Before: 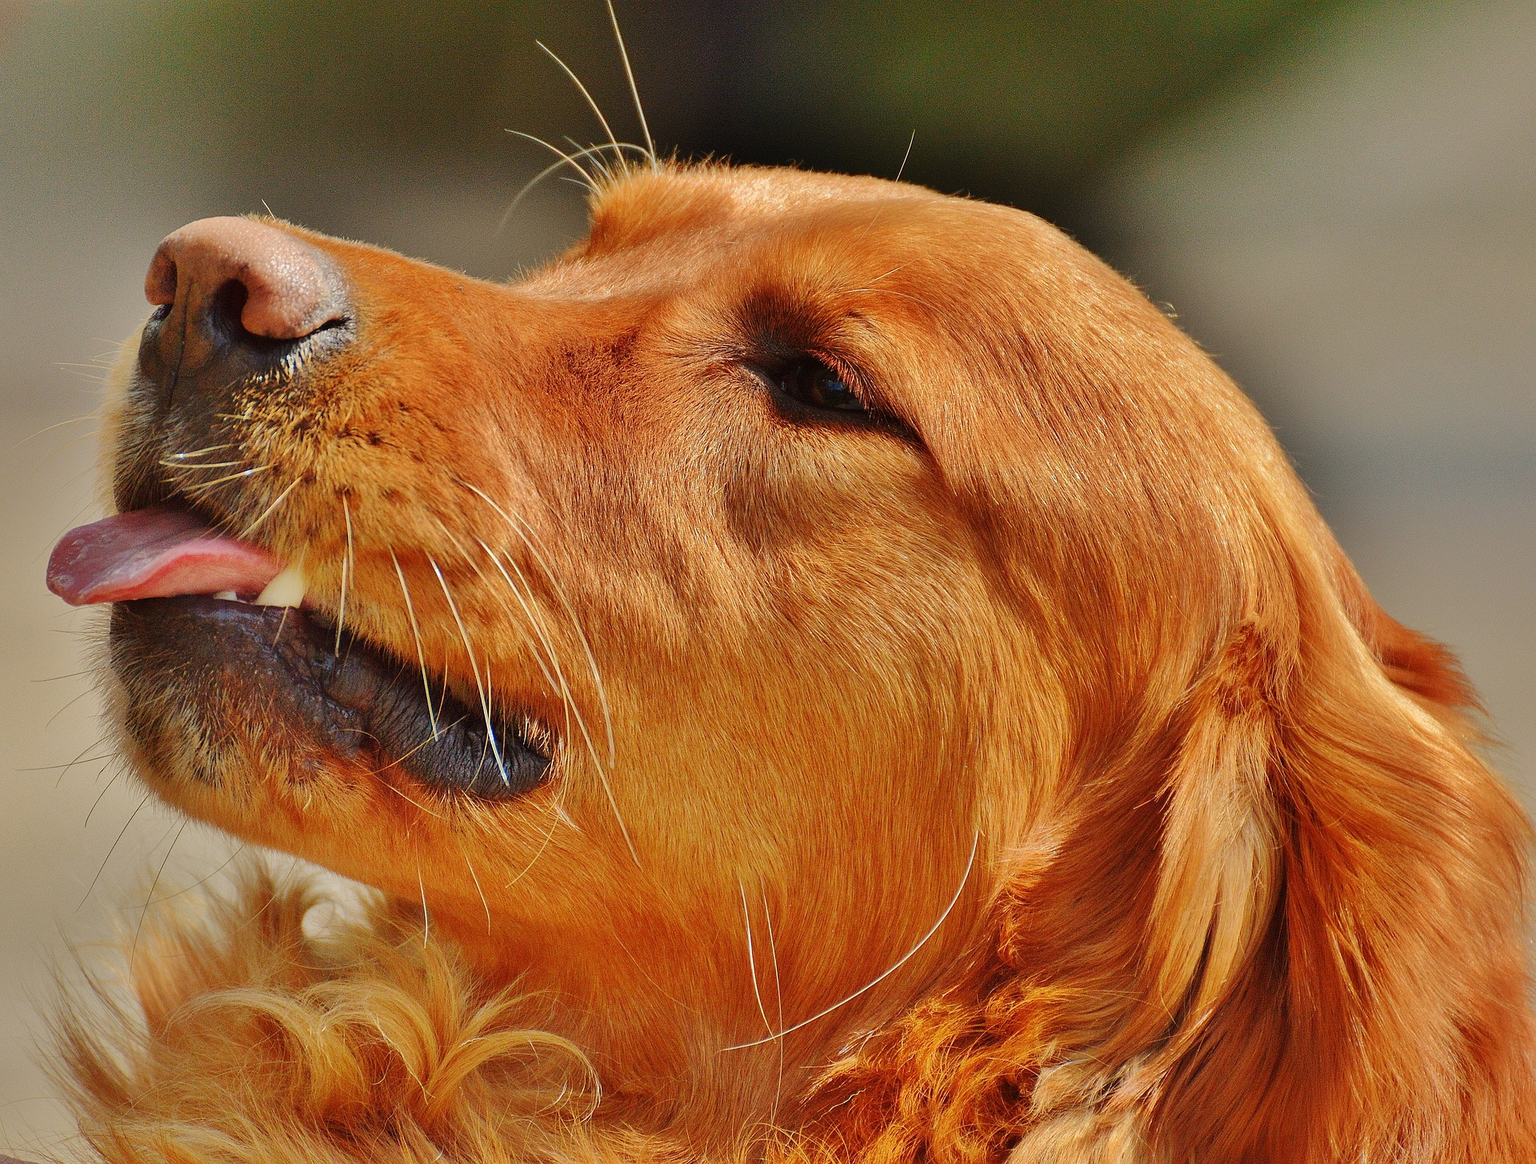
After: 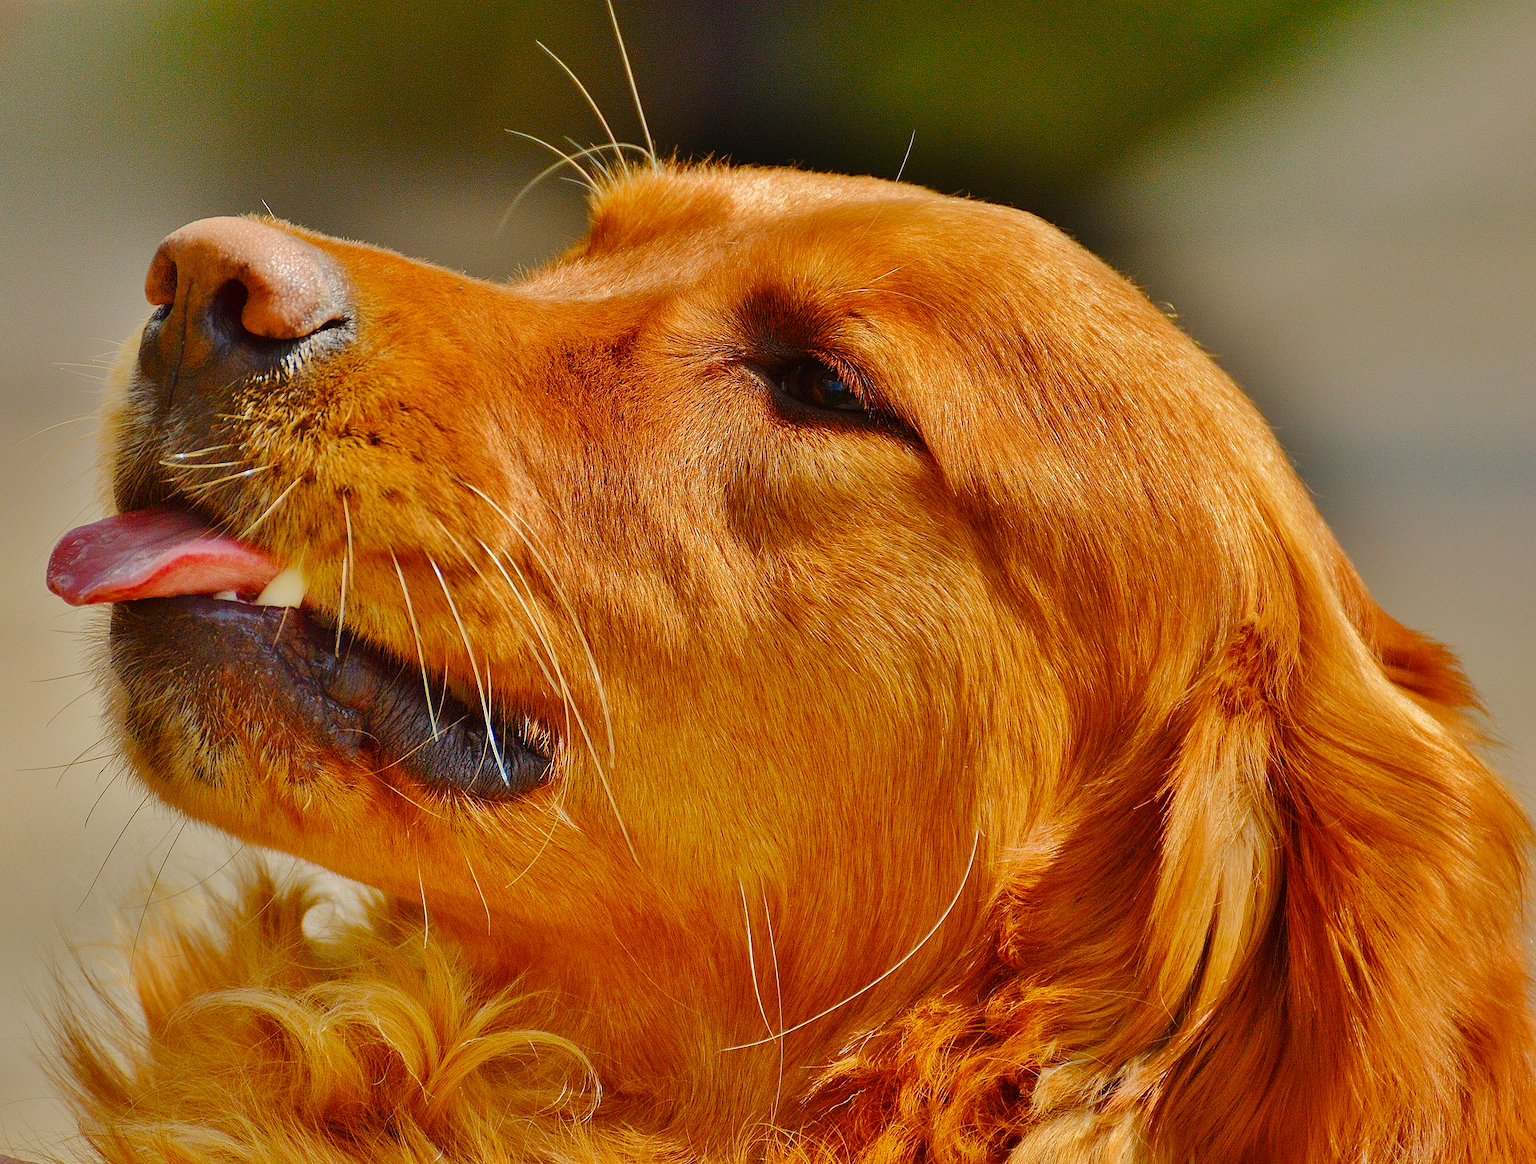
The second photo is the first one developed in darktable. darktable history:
color balance rgb: perceptual saturation grading › global saturation 20%, perceptual saturation grading › highlights -14.279%, perceptual saturation grading › shadows 50.256%
